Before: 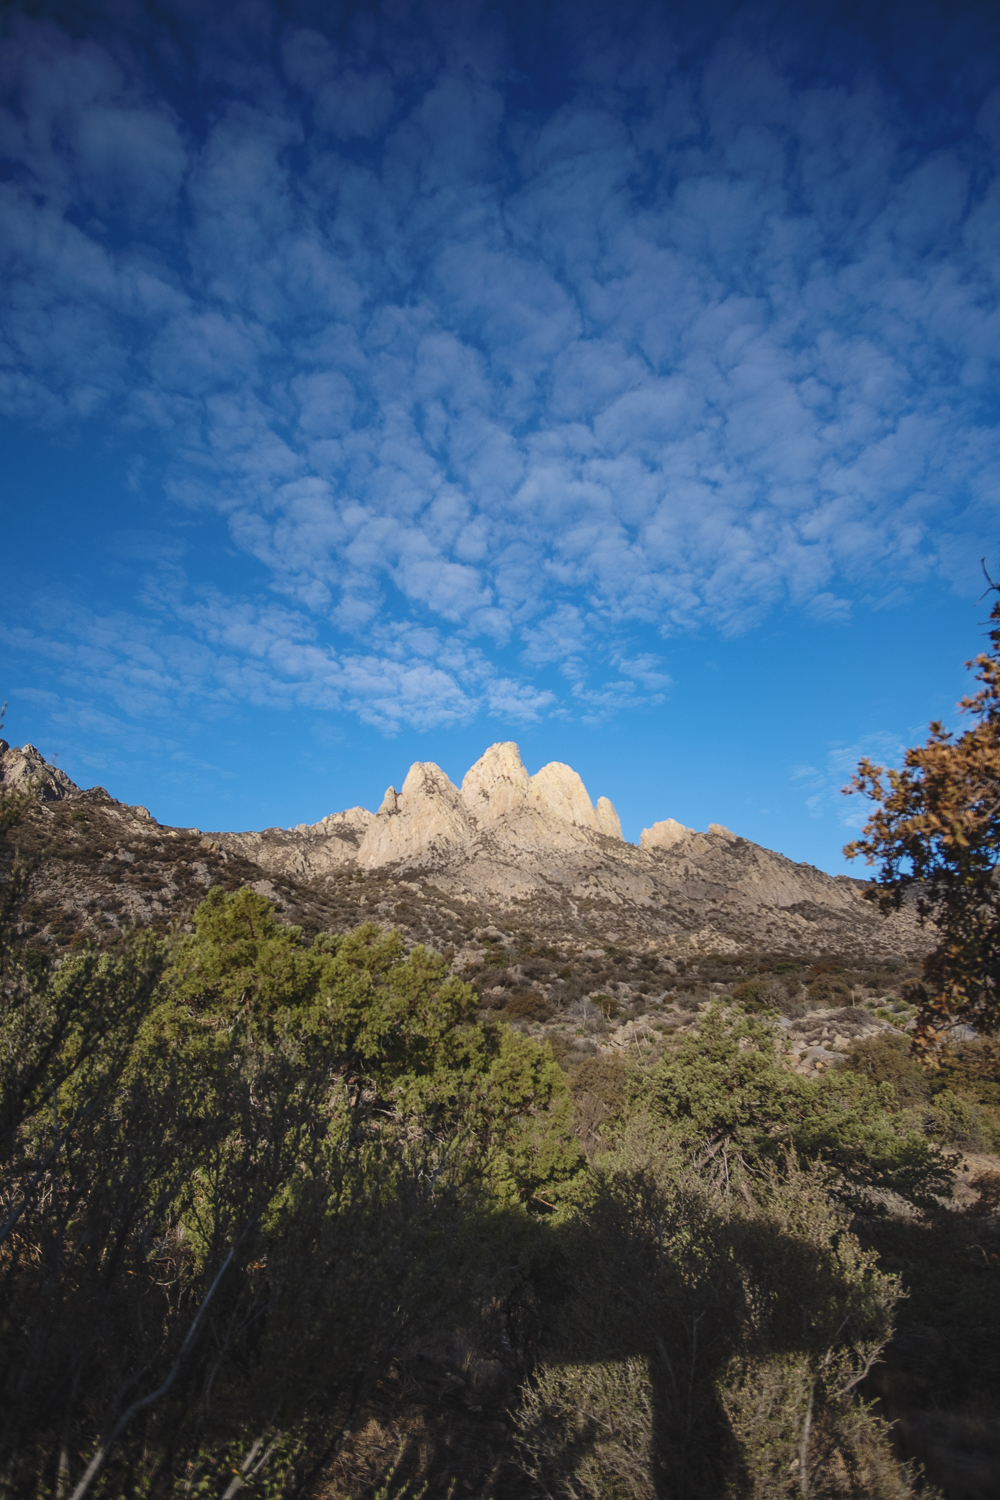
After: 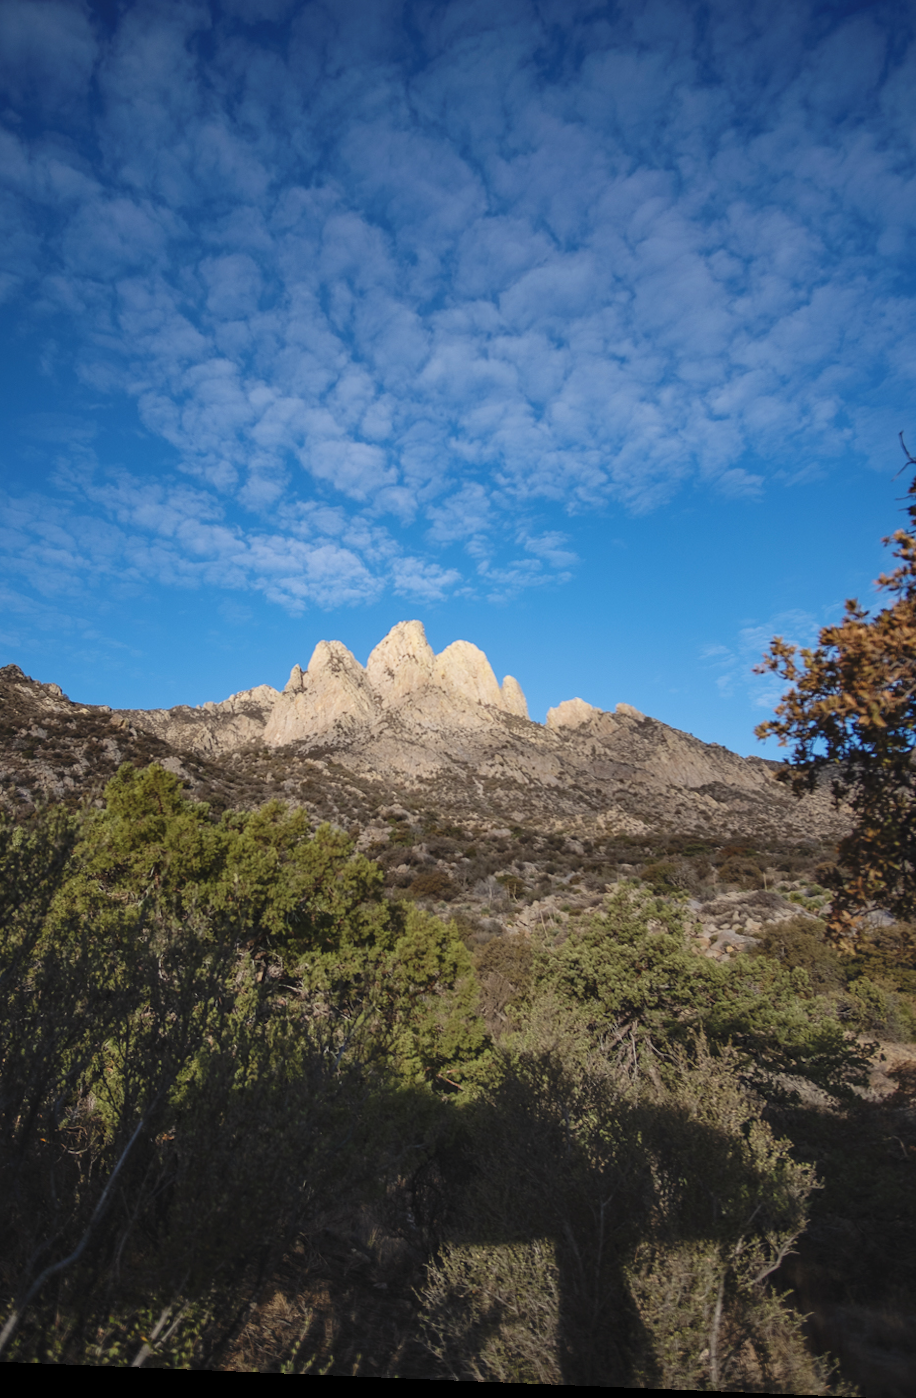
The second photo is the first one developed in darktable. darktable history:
crop and rotate: left 8.262%, top 9.226%
local contrast: mode bilateral grid, contrast 15, coarseness 36, detail 105%, midtone range 0.2
rotate and perspective: lens shift (horizontal) -0.055, automatic cropping off
